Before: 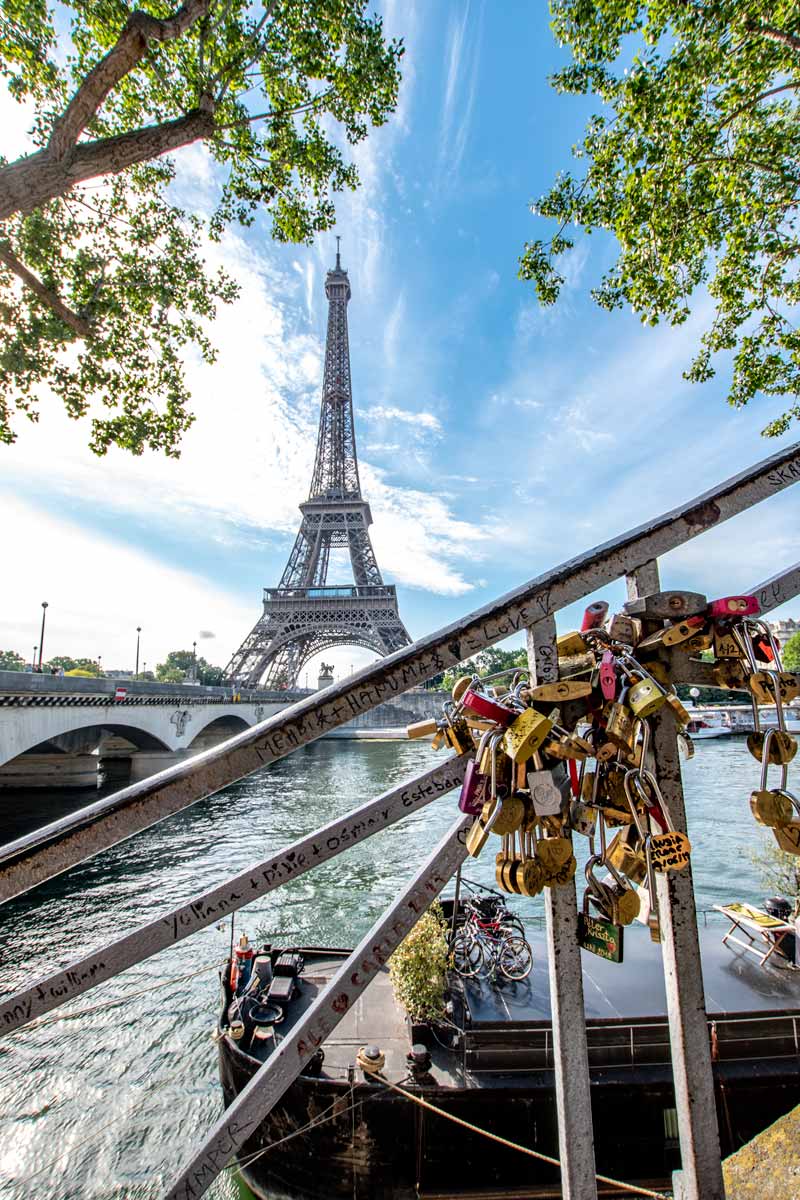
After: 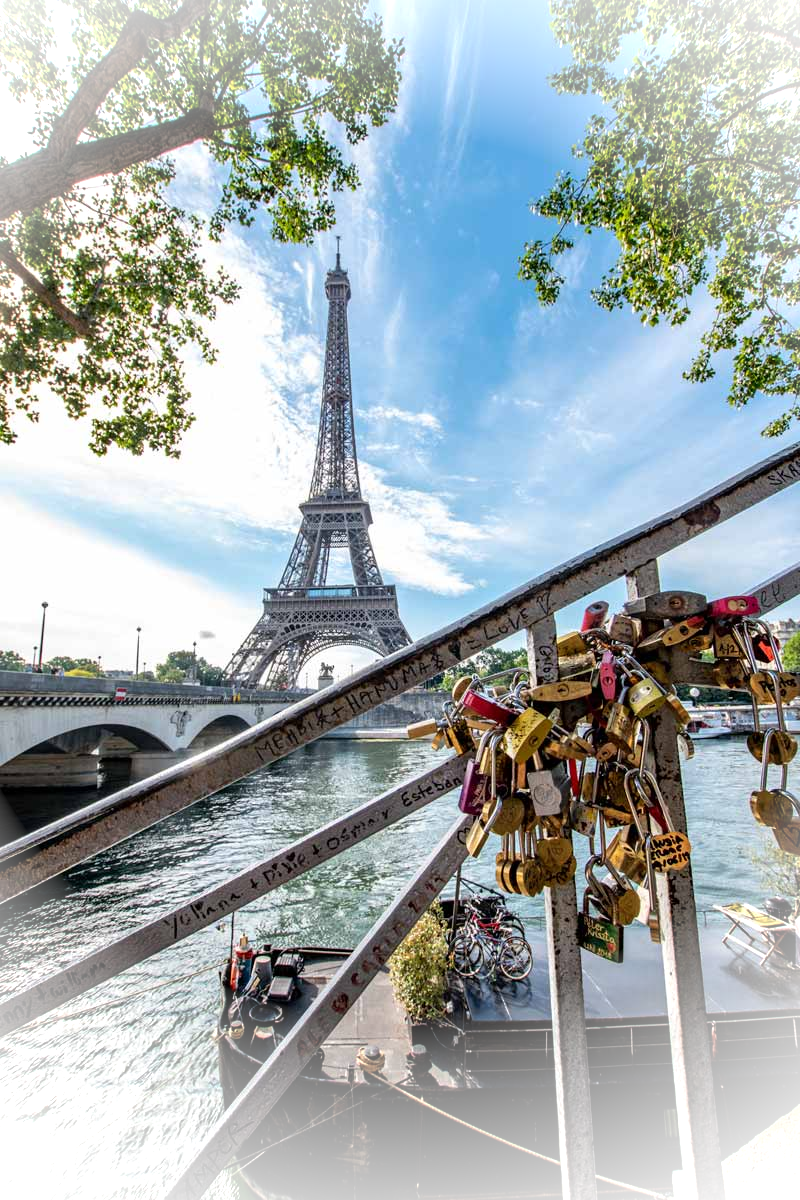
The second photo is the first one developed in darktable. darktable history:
vignetting: fall-off start 73.6%, brightness 0.985, saturation -0.491, center (-0.032, -0.043)
